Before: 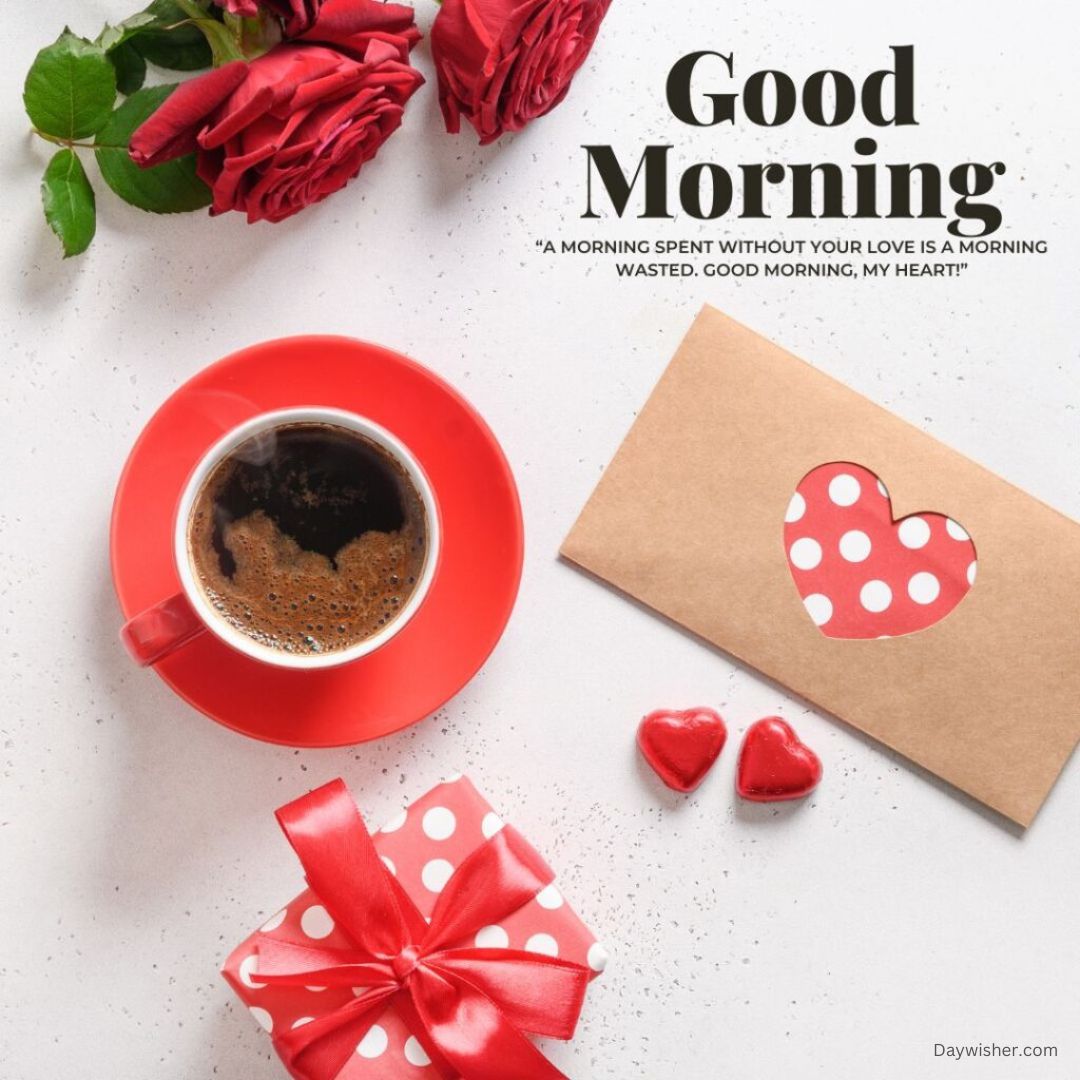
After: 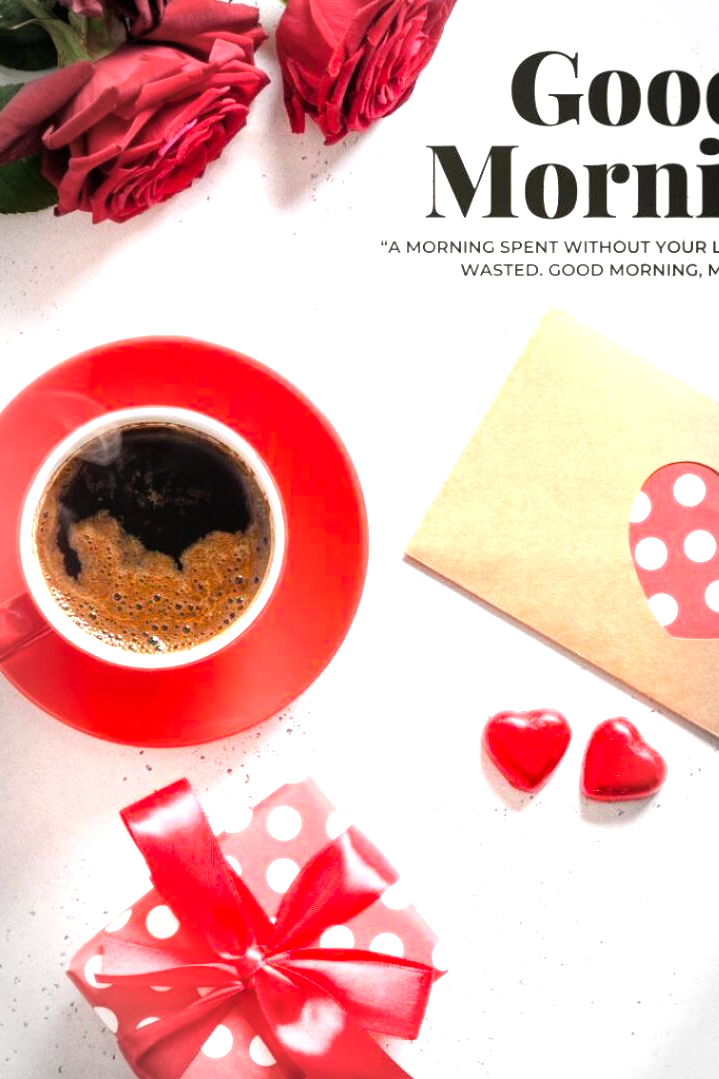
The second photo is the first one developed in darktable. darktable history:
crop and rotate: left 14.374%, right 18.991%
color balance rgb: shadows lift › chroma 2.061%, shadows lift › hue 248.56°, perceptual saturation grading › global saturation 19.392%
vignetting: automatic ratio true
tone equalizer: -8 EV -1.05 EV, -7 EV -0.972 EV, -6 EV -0.89 EV, -5 EV -0.569 EV, -3 EV 0.569 EV, -2 EV 0.891 EV, -1 EV 0.987 EV, +0 EV 1.08 EV
